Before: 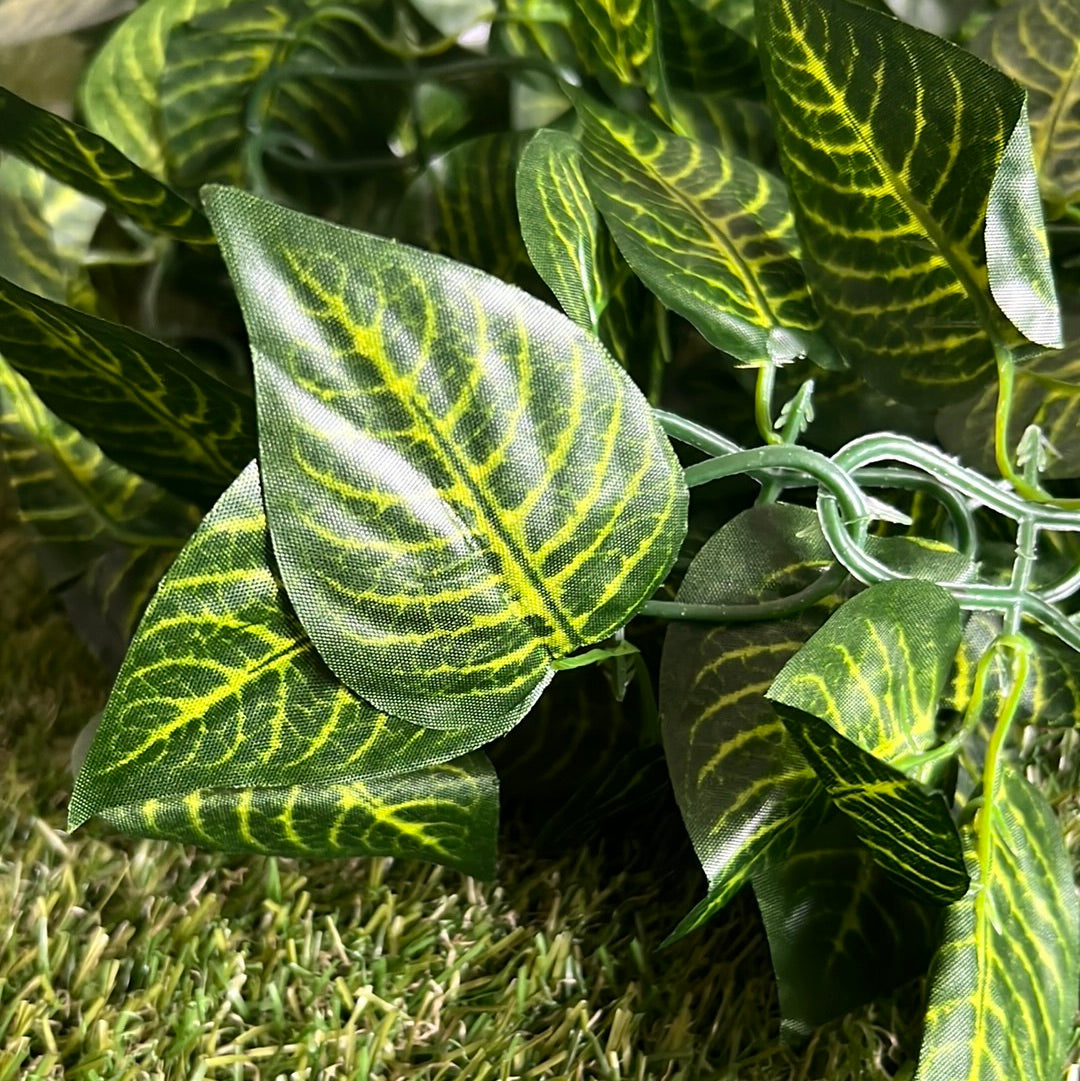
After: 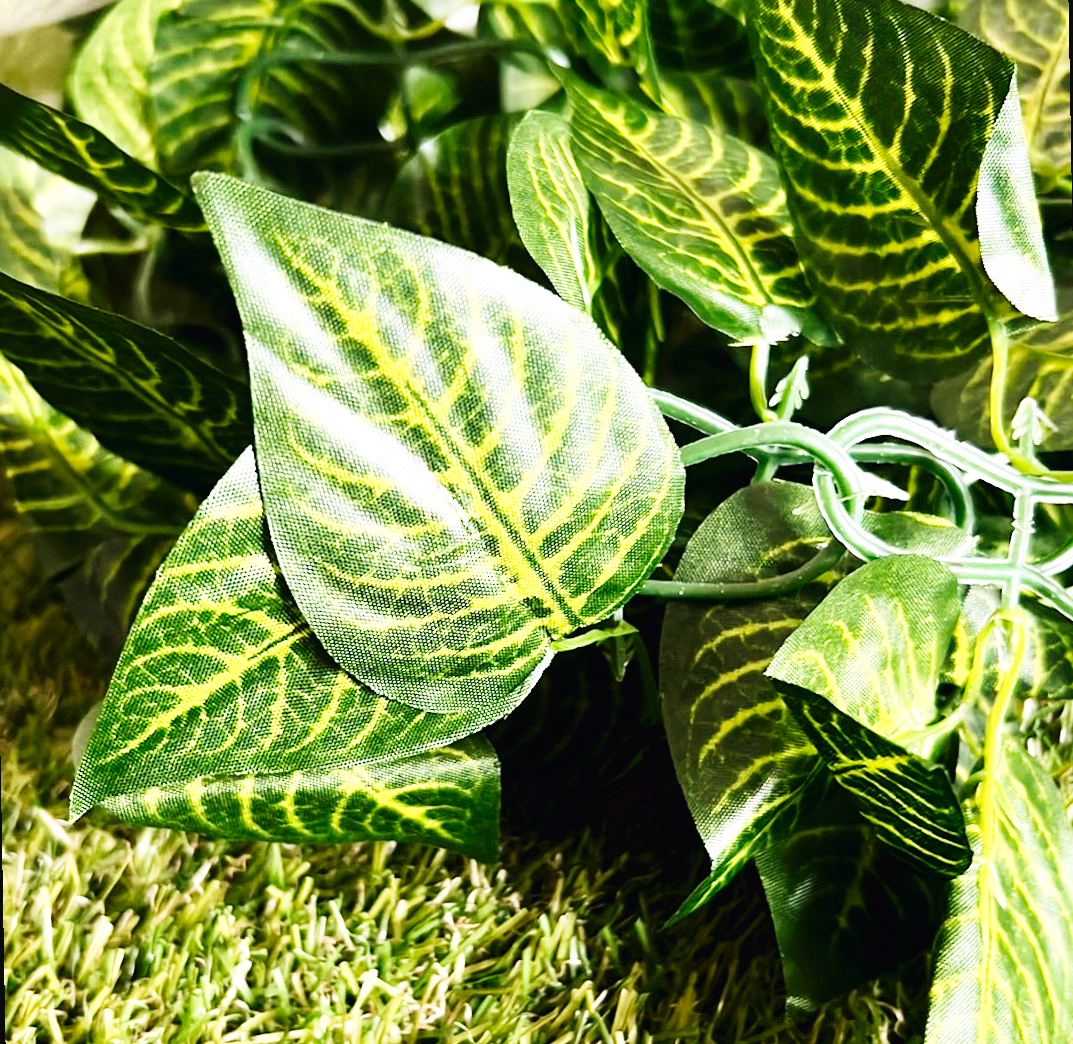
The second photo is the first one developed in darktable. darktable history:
base curve: curves: ch0 [(0, 0.003) (0.001, 0.002) (0.006, 0.004) (0.02, 0.022) (0.048, 0.086) (0.094, 0.234) (0.162, 0.431) (0.258, 0.629) (0.385, 0.8) (0.548, 0.918) (0.751, 0.988) (1, 1)], preserve colors none
rotate and perspective: rotation -1°, crop left 0.011, crop right 0.989, crop top 0.025, crop bottom 0.975
velvia: on, module defaults
